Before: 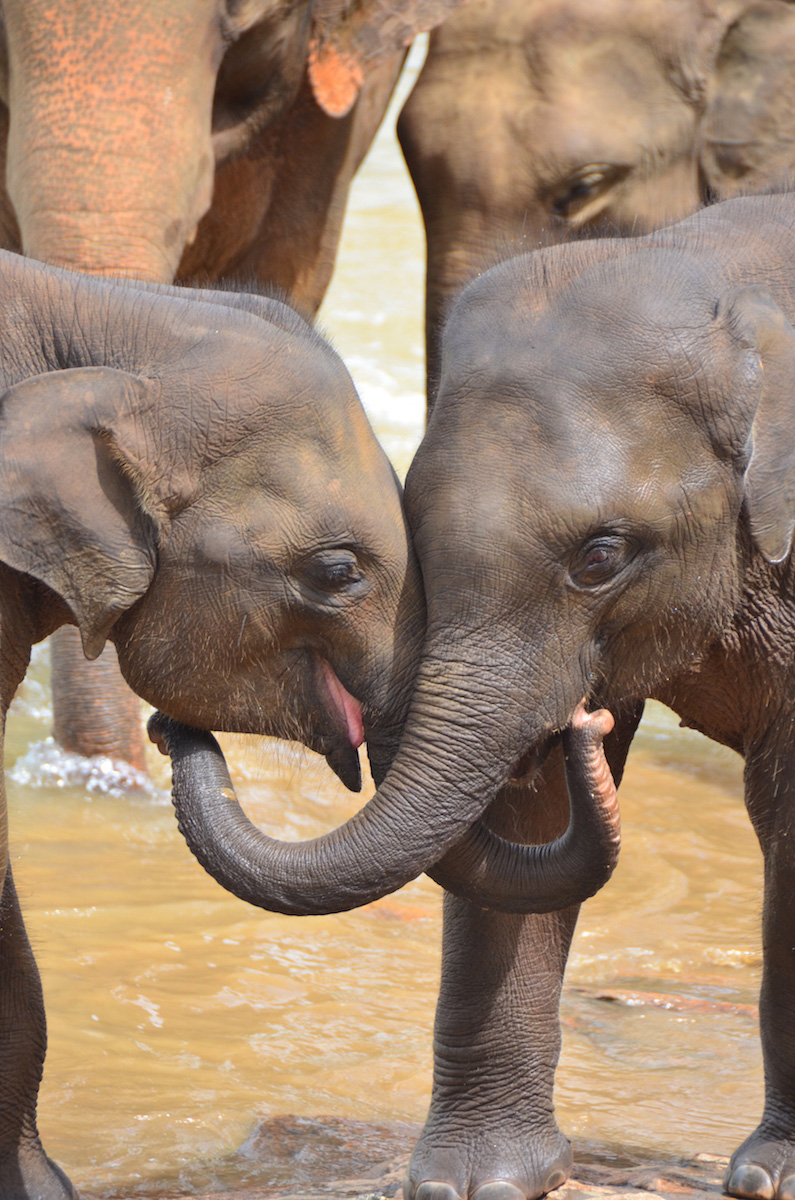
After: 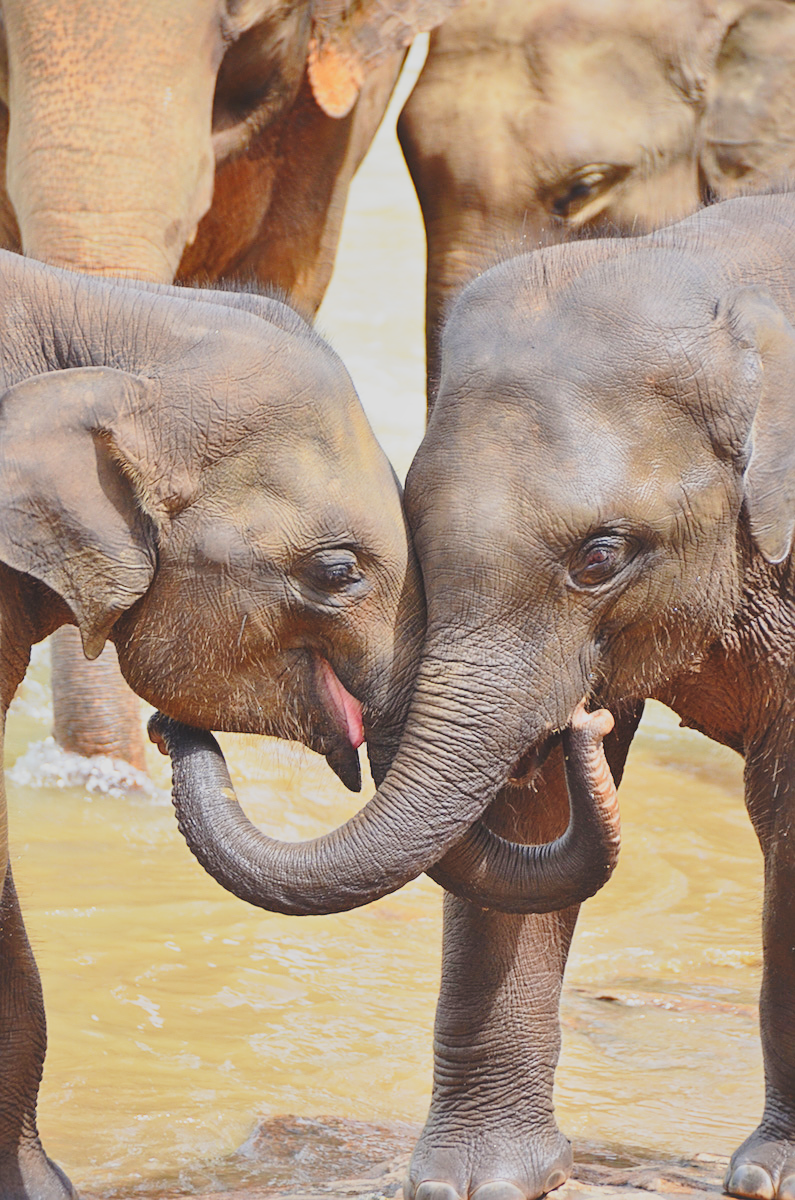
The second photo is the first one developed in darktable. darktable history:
local contrast: mode bilateral grid, contrast 20, coarseness 50, detail 130%, midtone range 0.2
contrast brightness saturation: contrast -0.28
sharpen: on, module defaults
base curve: curves: ch0 [(0, 0) (0.028, 0.03) (0.121, 0.232) (0.46, 0.748) (0.859, 0.968) (1, 1)], preserve colors none
